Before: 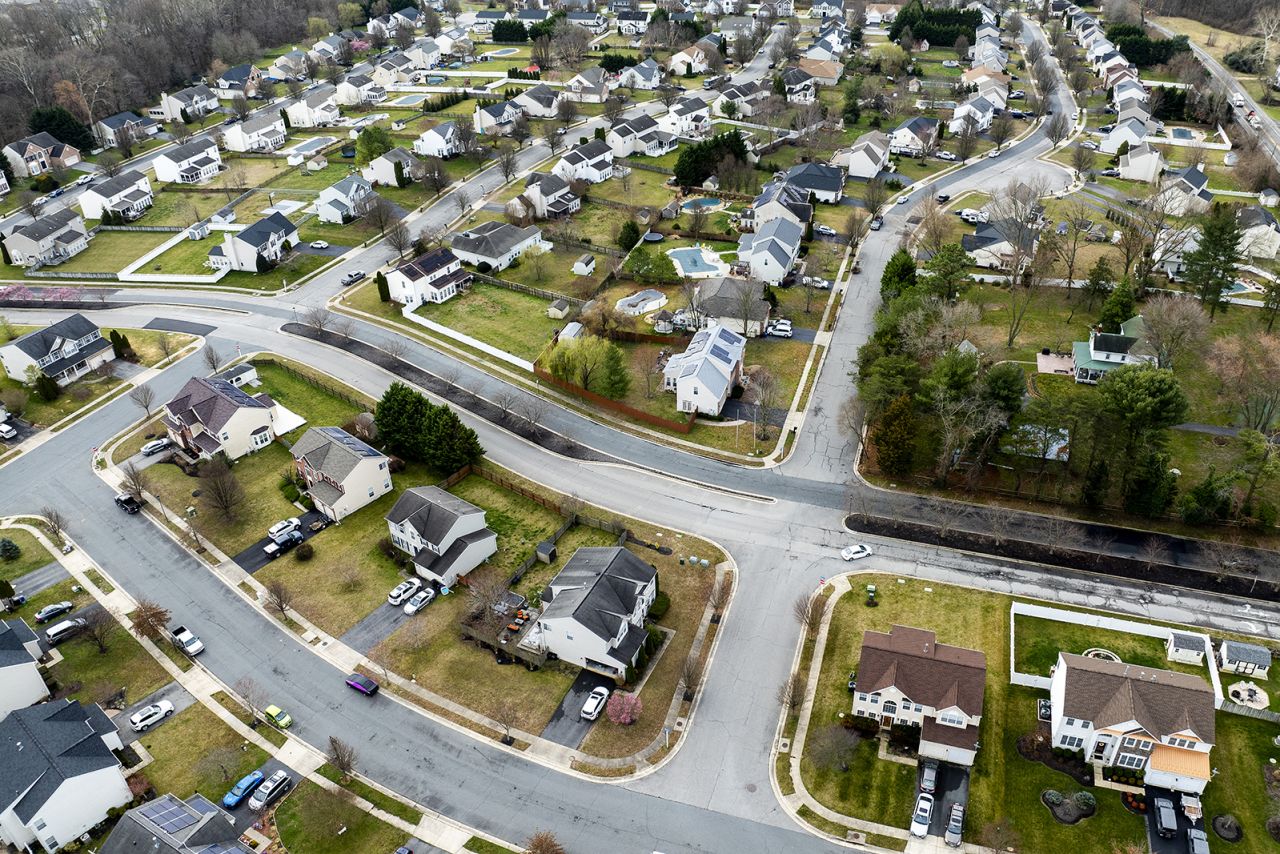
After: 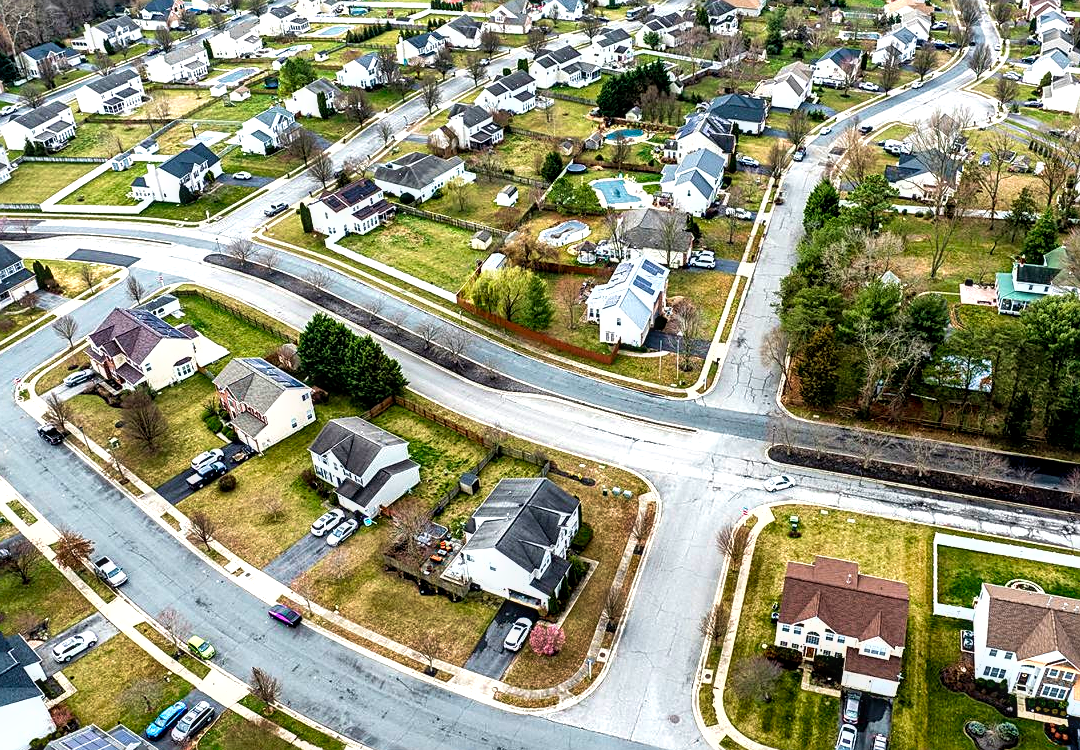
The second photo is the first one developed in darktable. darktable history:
velvia: on, module defaults
shadows and highlights: low approximation 0.01, soften with gaussian
local contrast: detail 130%
crop: left 6.03%, top 8.171%, right 9.549%, bottom 3.968%
sharpen: on, module defaults
exposure: exposure 0.602 EV, compensate exposure bias true, compensate highlight preservation false
